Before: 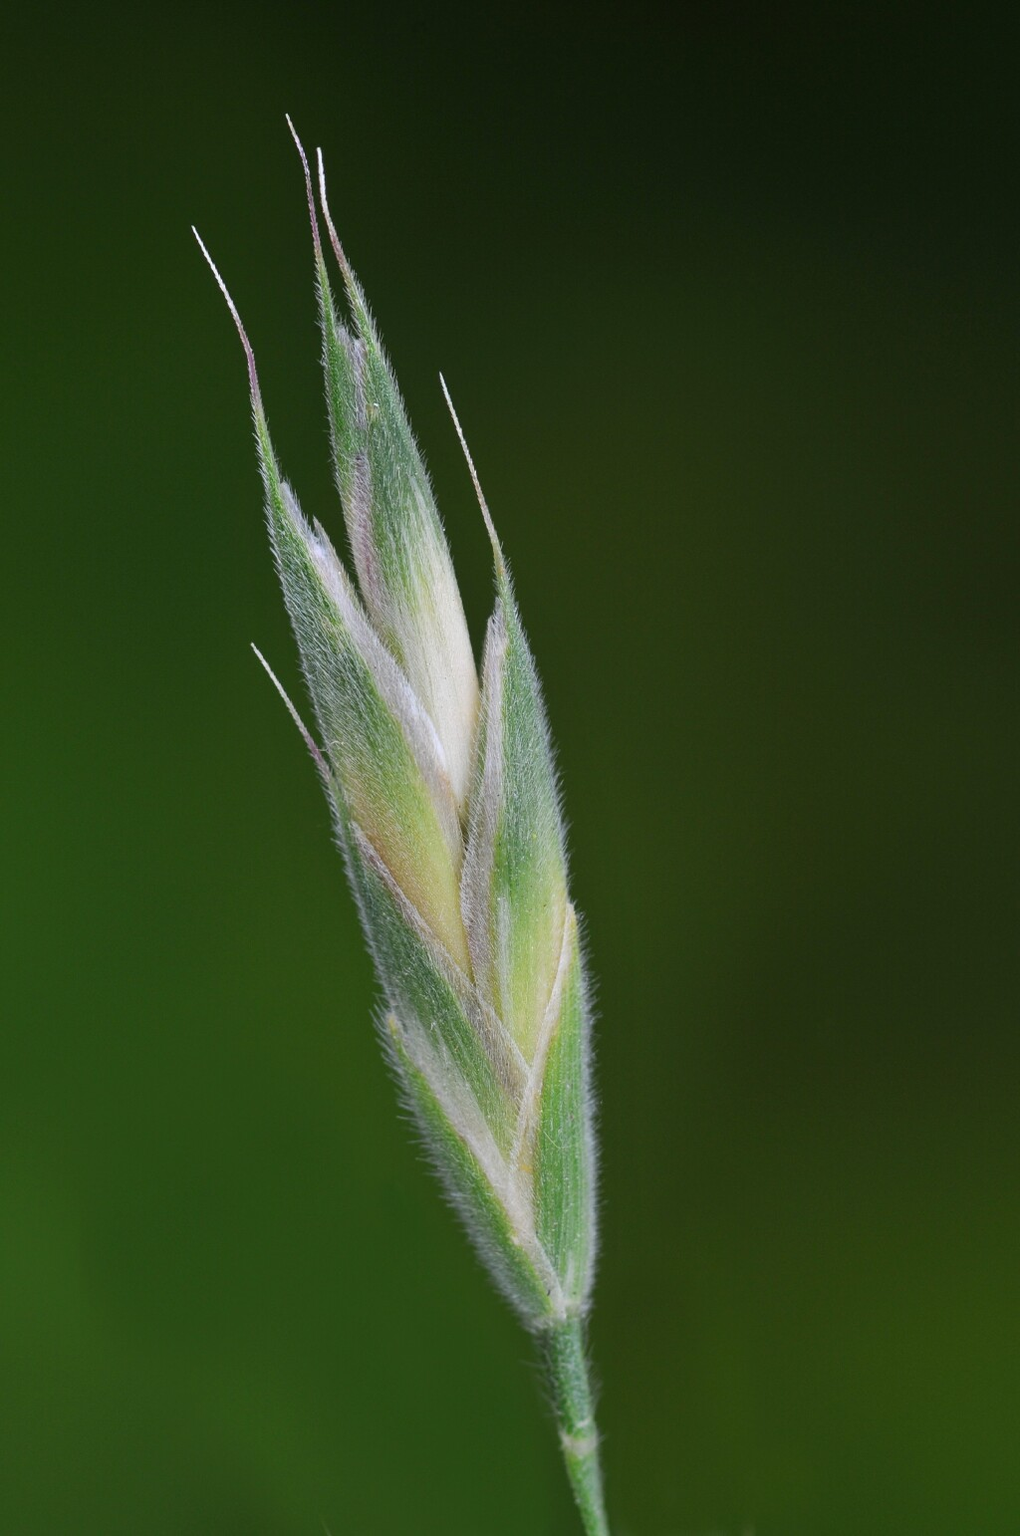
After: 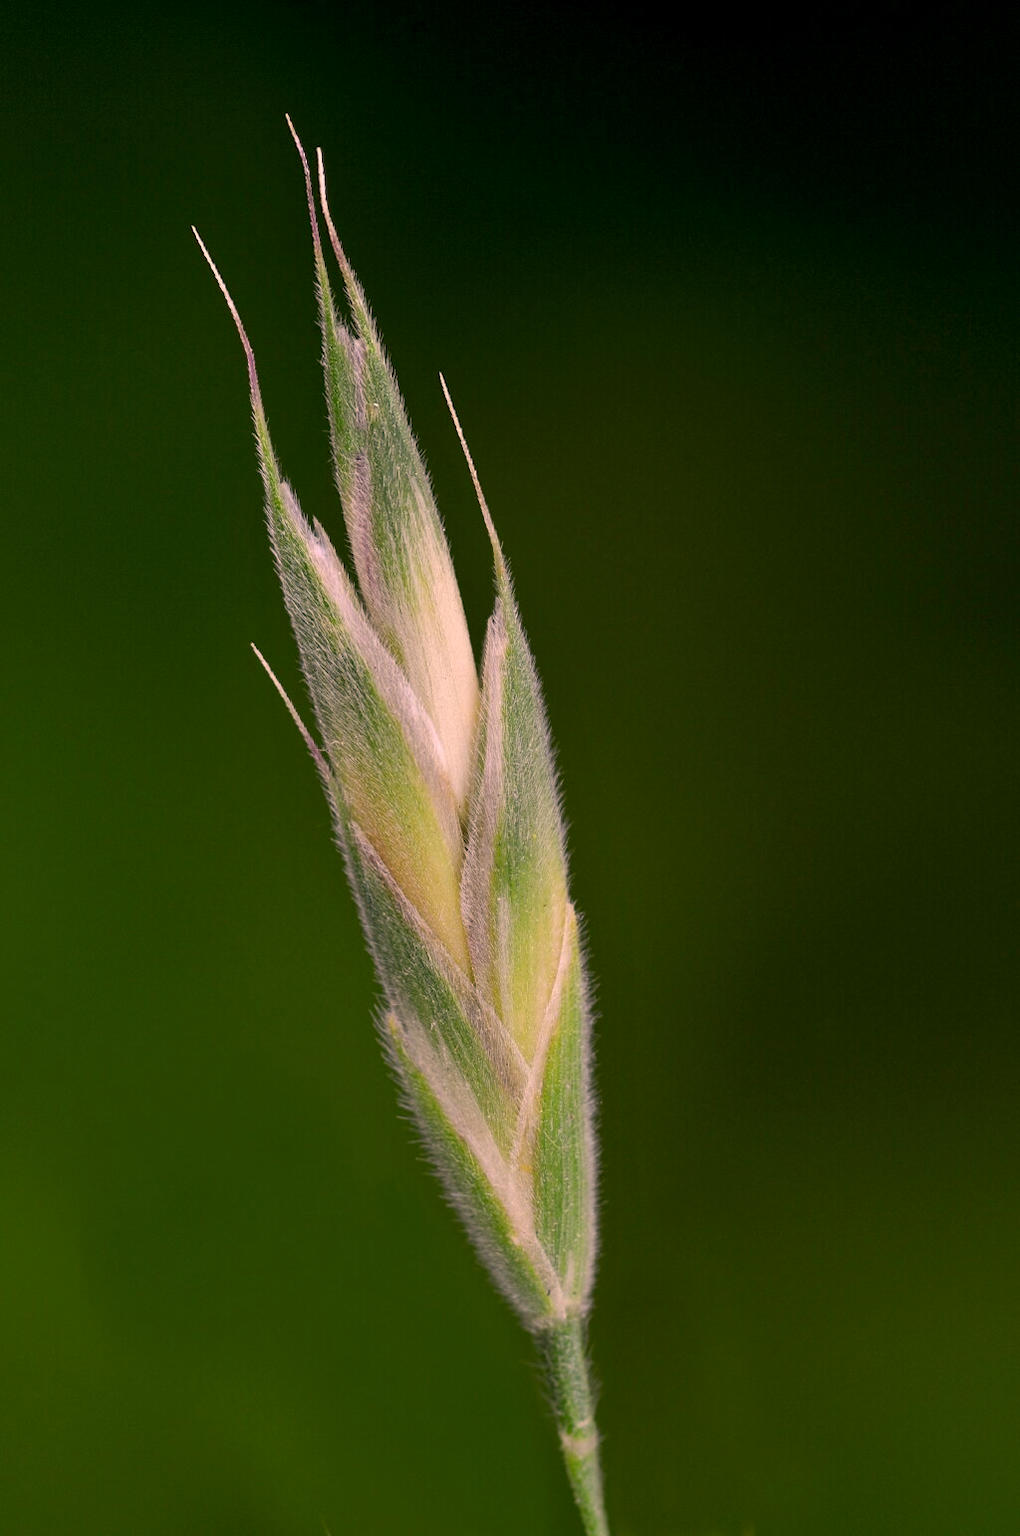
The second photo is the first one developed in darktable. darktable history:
color correction: highlights a* 17.87, highlights b* 18.88
exposure: black level correction 0.009, compensate highlight preservation false
